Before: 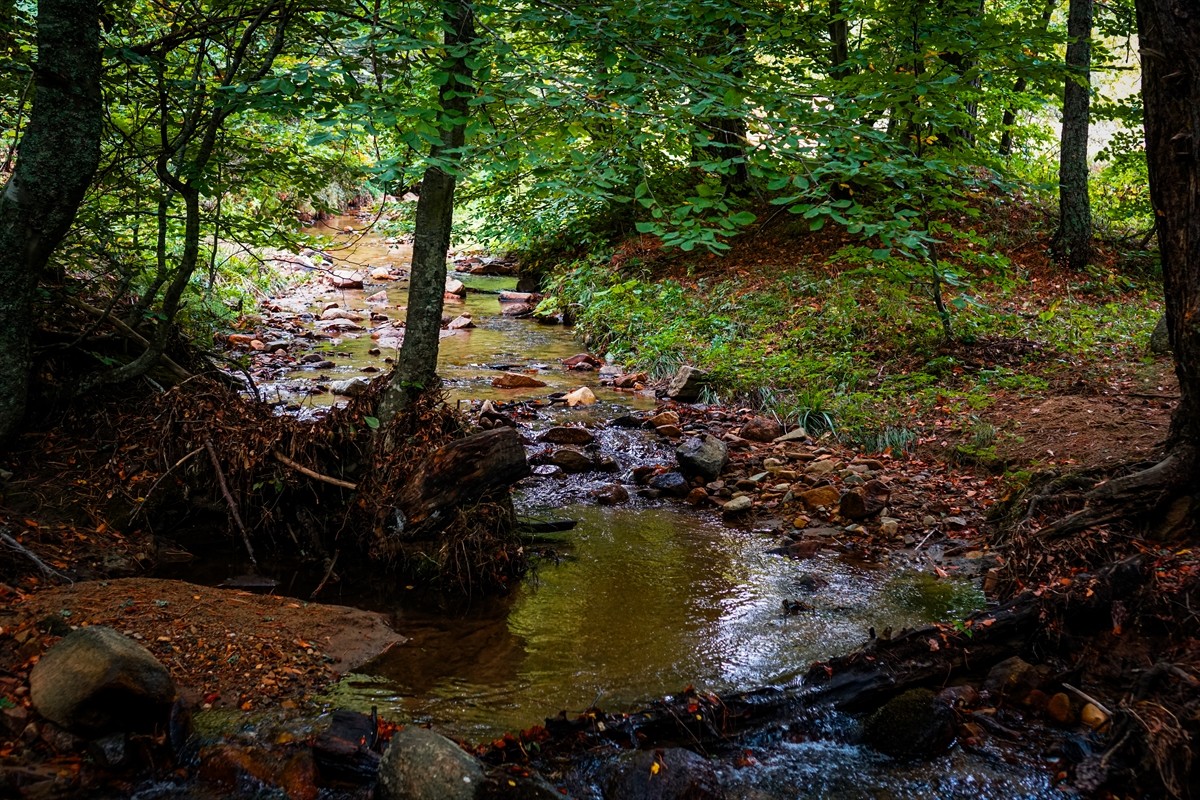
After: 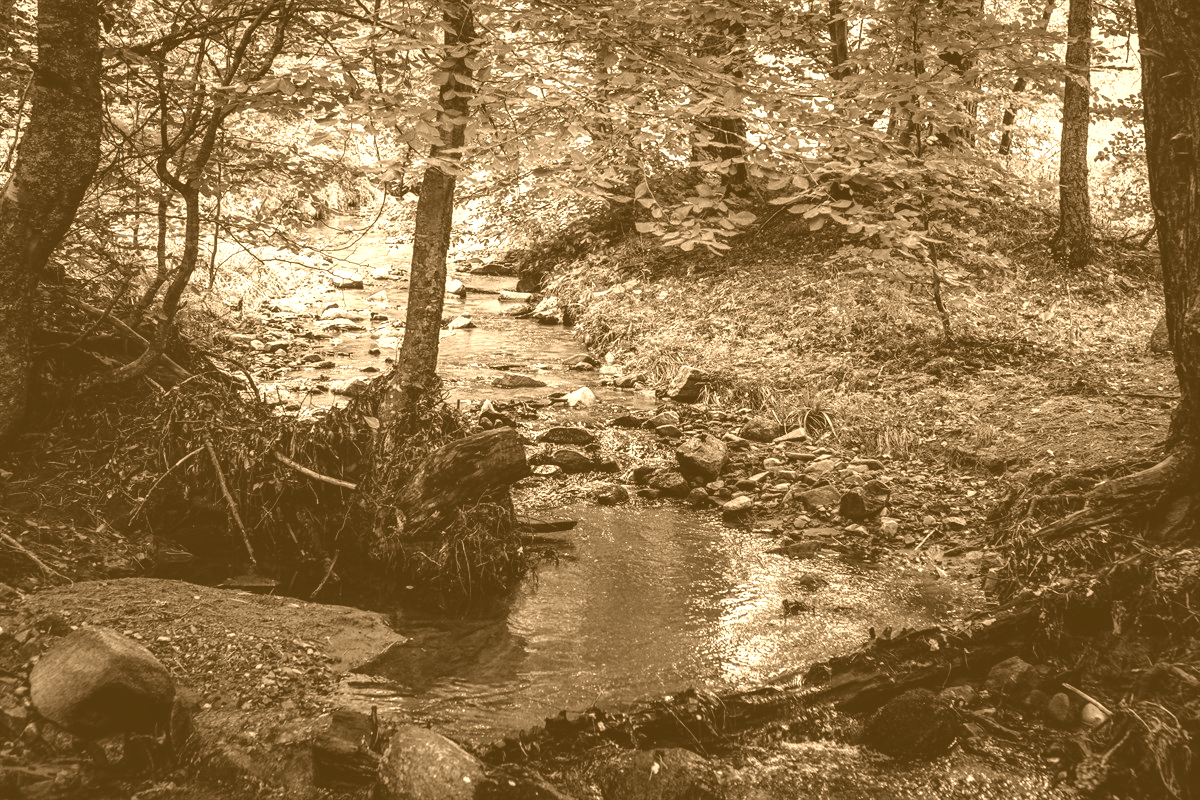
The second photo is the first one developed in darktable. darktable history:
white balance: red 0.925, blue 1.046
local contrast: on, module defaults
colorize: hue 28.8°, source mix 100%
